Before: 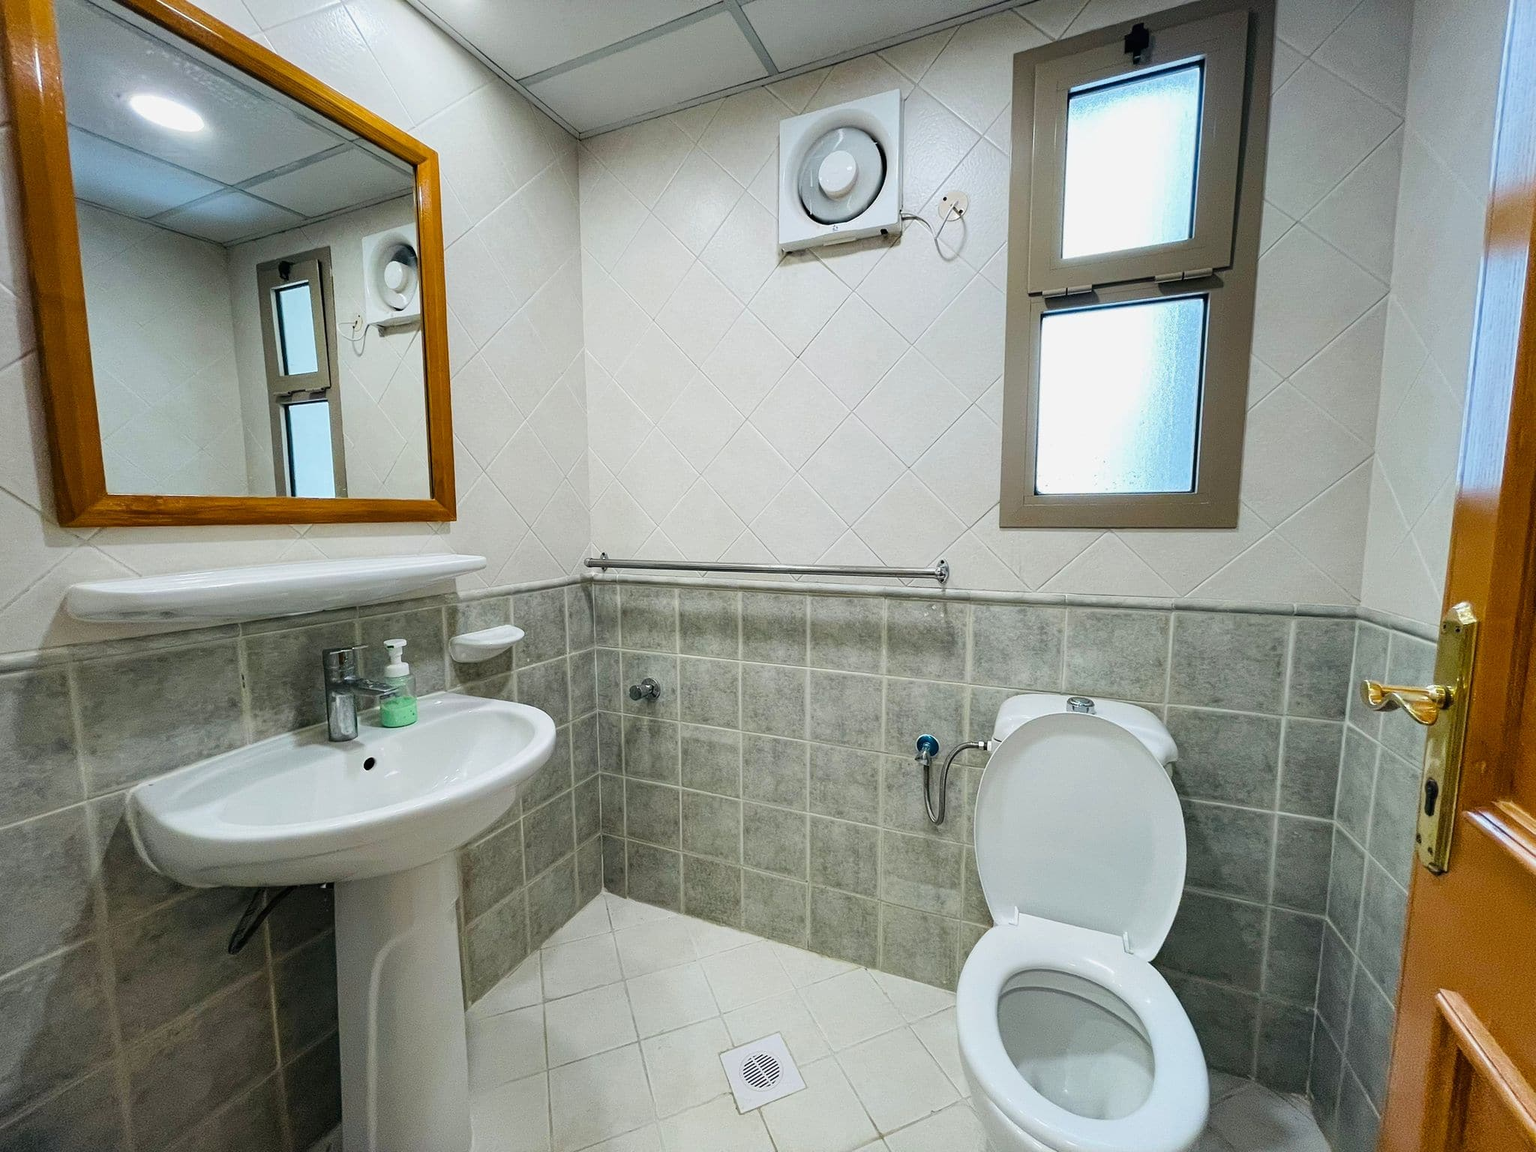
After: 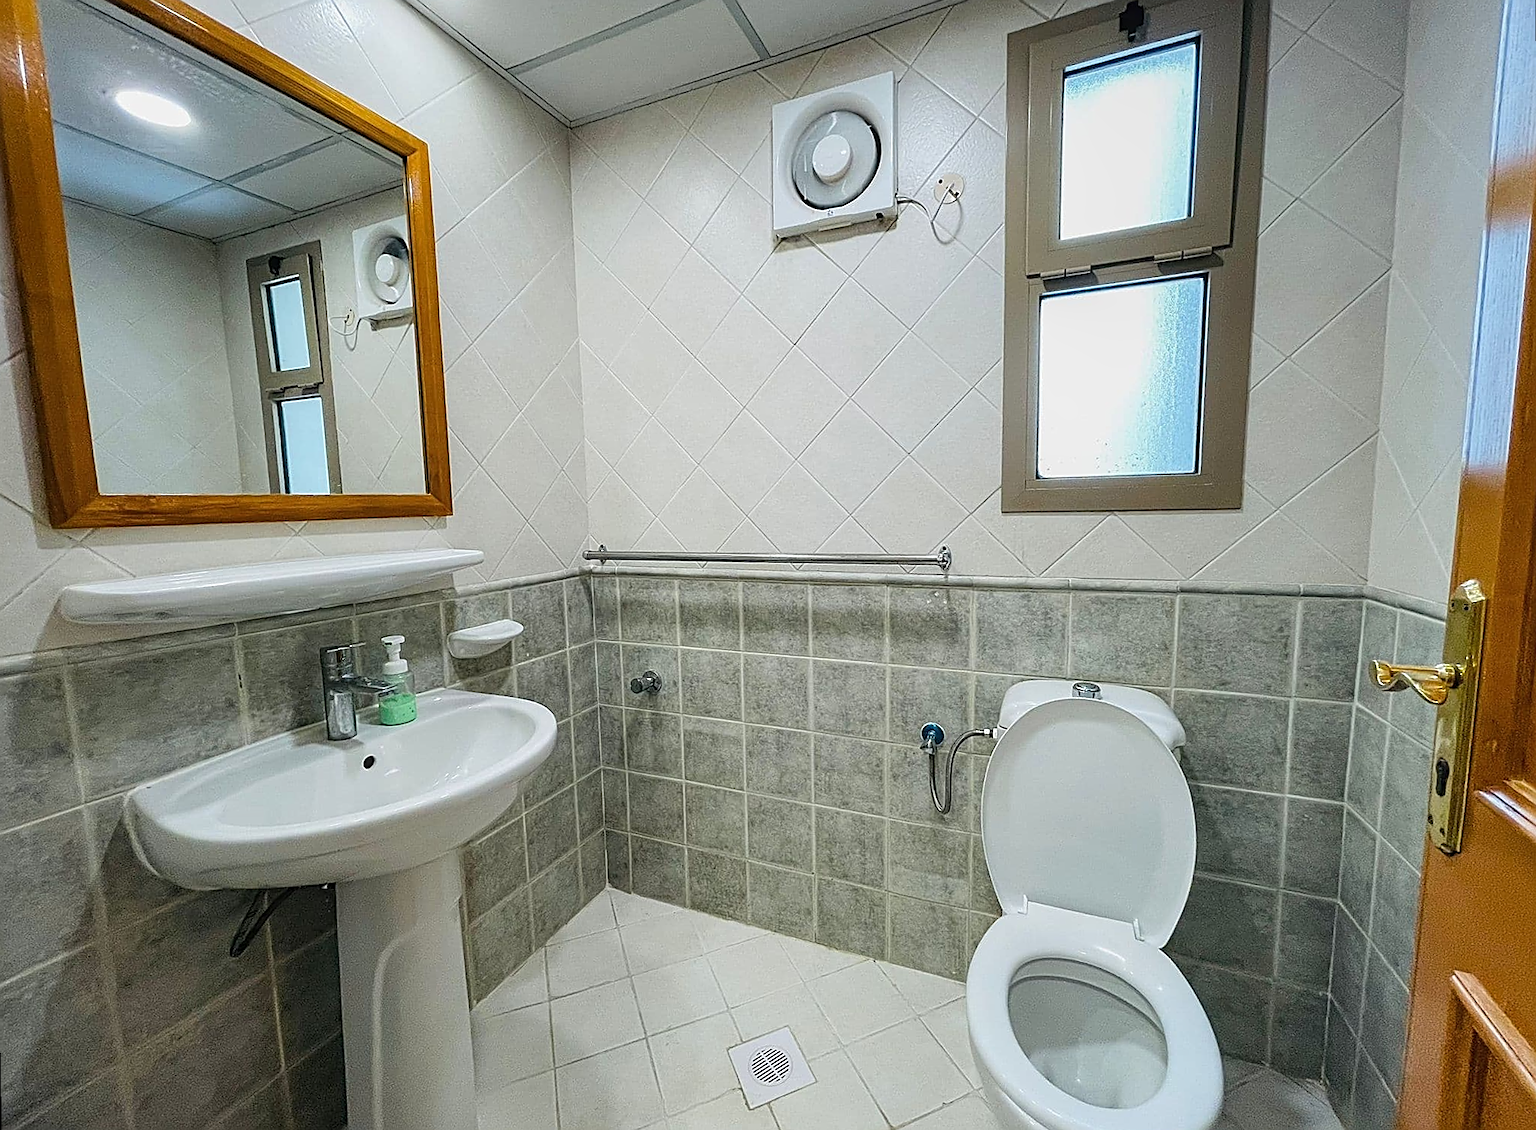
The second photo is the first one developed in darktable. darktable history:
local contrast: detail 110%
exposure: exposure -0.041 EV, compensate highlight preservation false
rotate and perspective: rotation -1°, crop left 0.011, crop right 0.989, crop top 0.025, crop bottom 0.975
sharpen: amount 1
